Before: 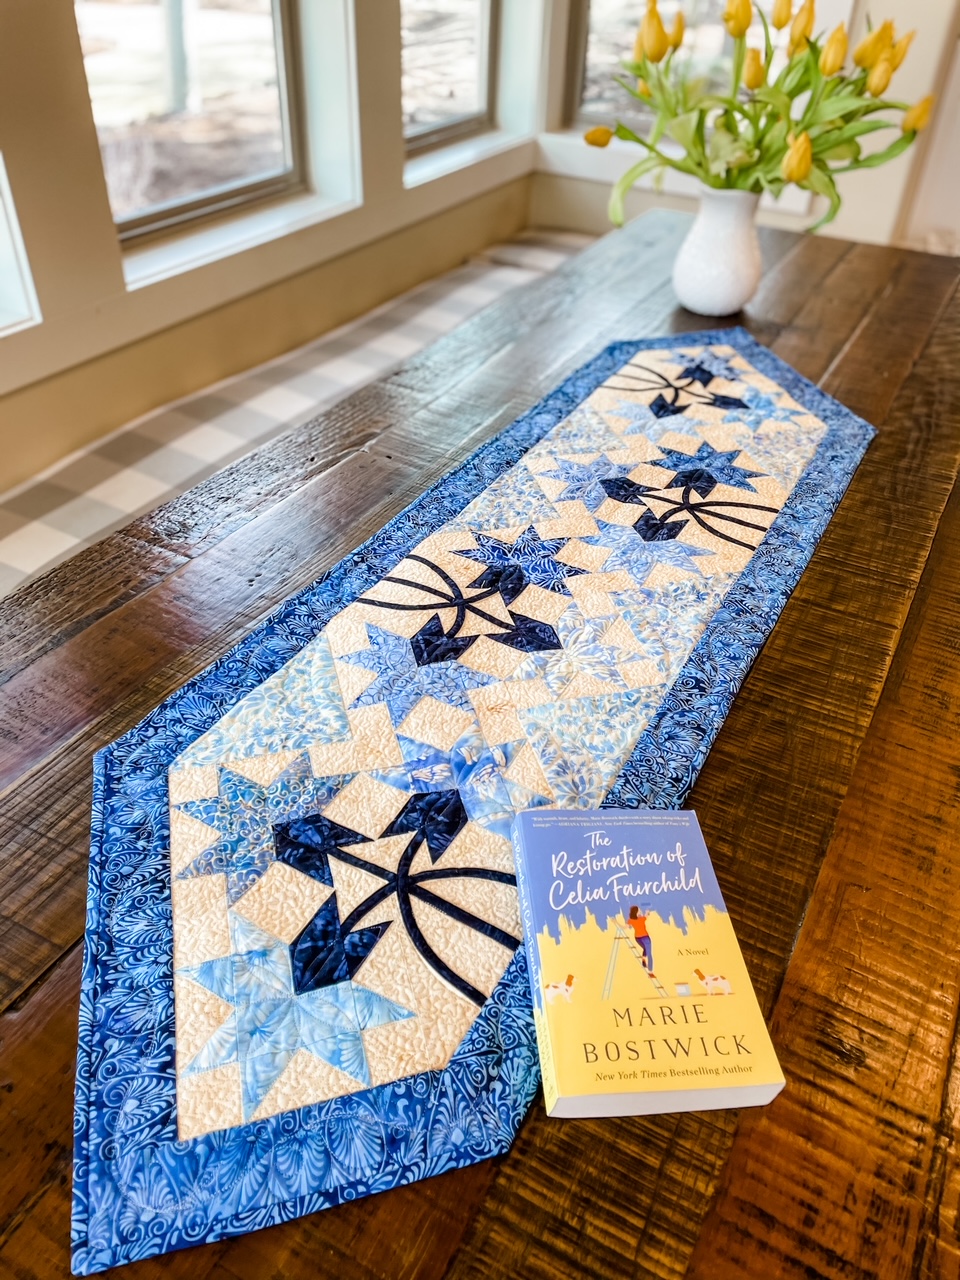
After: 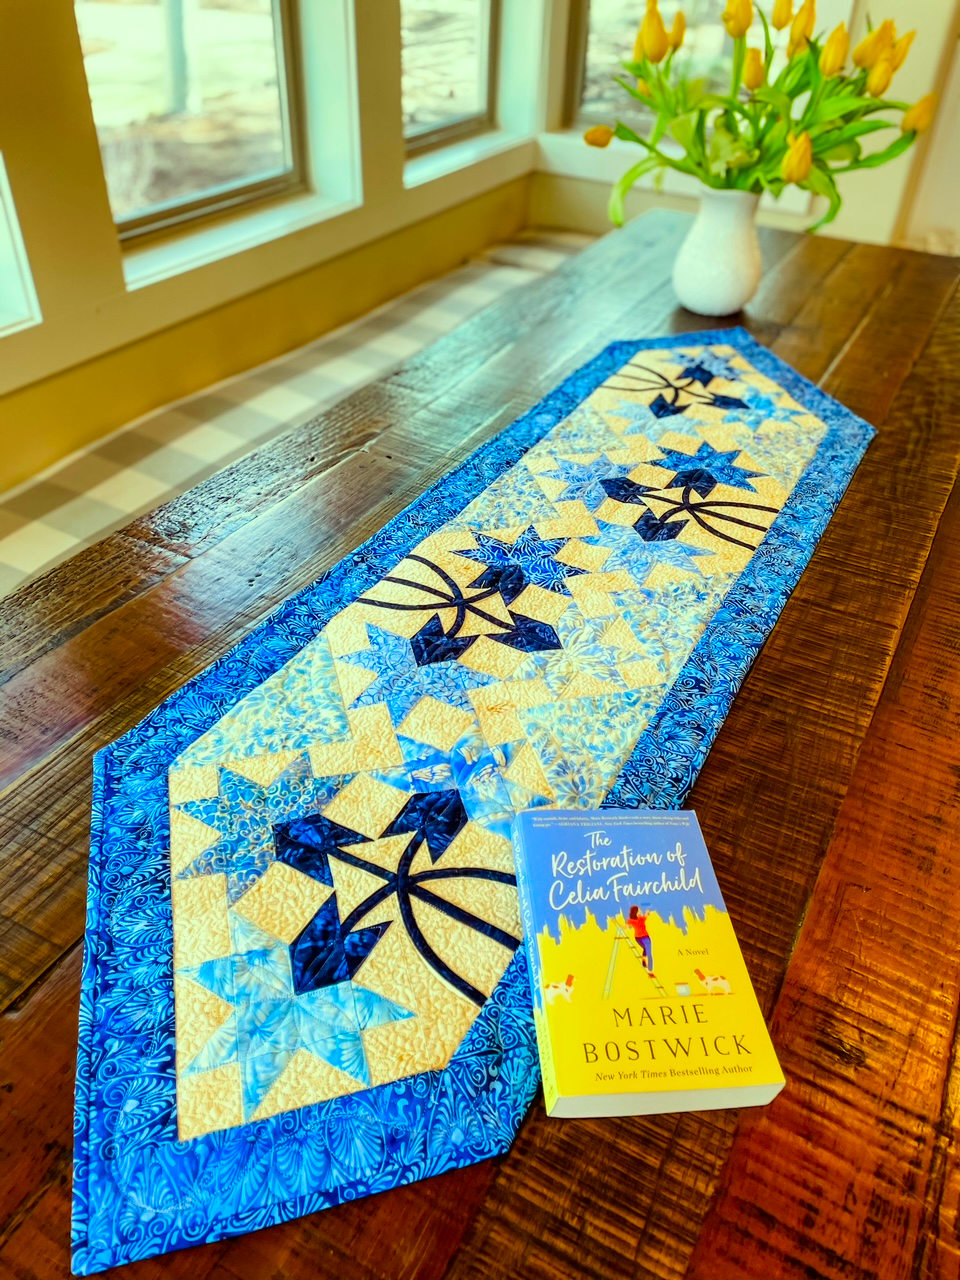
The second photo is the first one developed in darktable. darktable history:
levels: mode automatic
color correction: highlights a* -10.77, highlights b* 9.8, saturation 1.72
